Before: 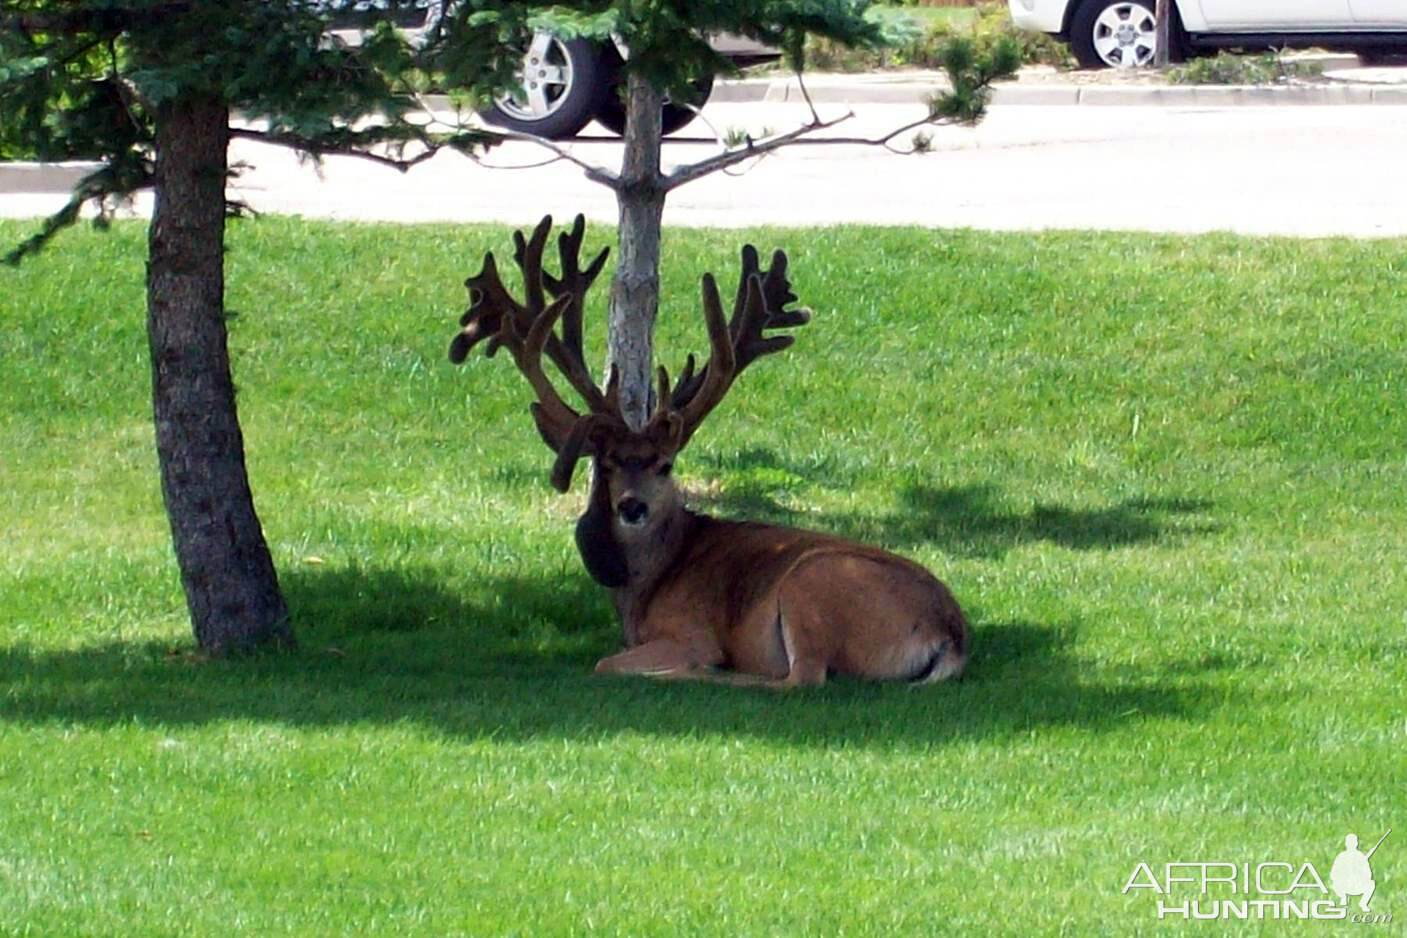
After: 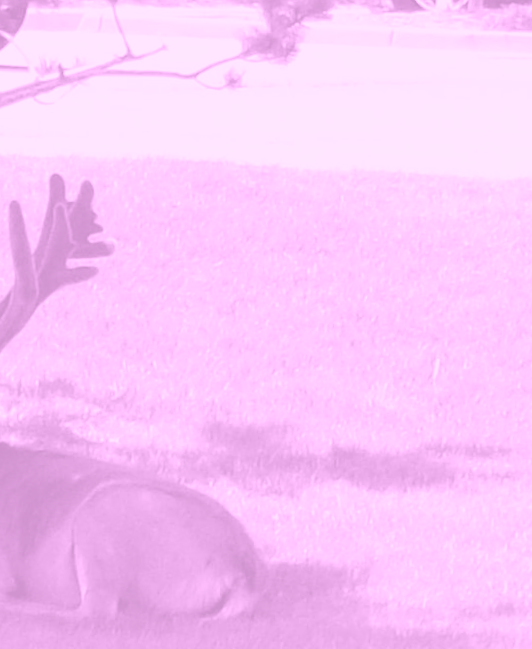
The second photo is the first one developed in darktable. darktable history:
colorize: hue 331.2°, saturation 75%, source mix 30.28%, lightness 70.52%, version 1
crop and rotate: left 49.936%, top 10.094%, right 13.136%, bottom 24.256%
white balance: emerald 1
rotate and perspective: rotation 2.17°, automatic cropping off
